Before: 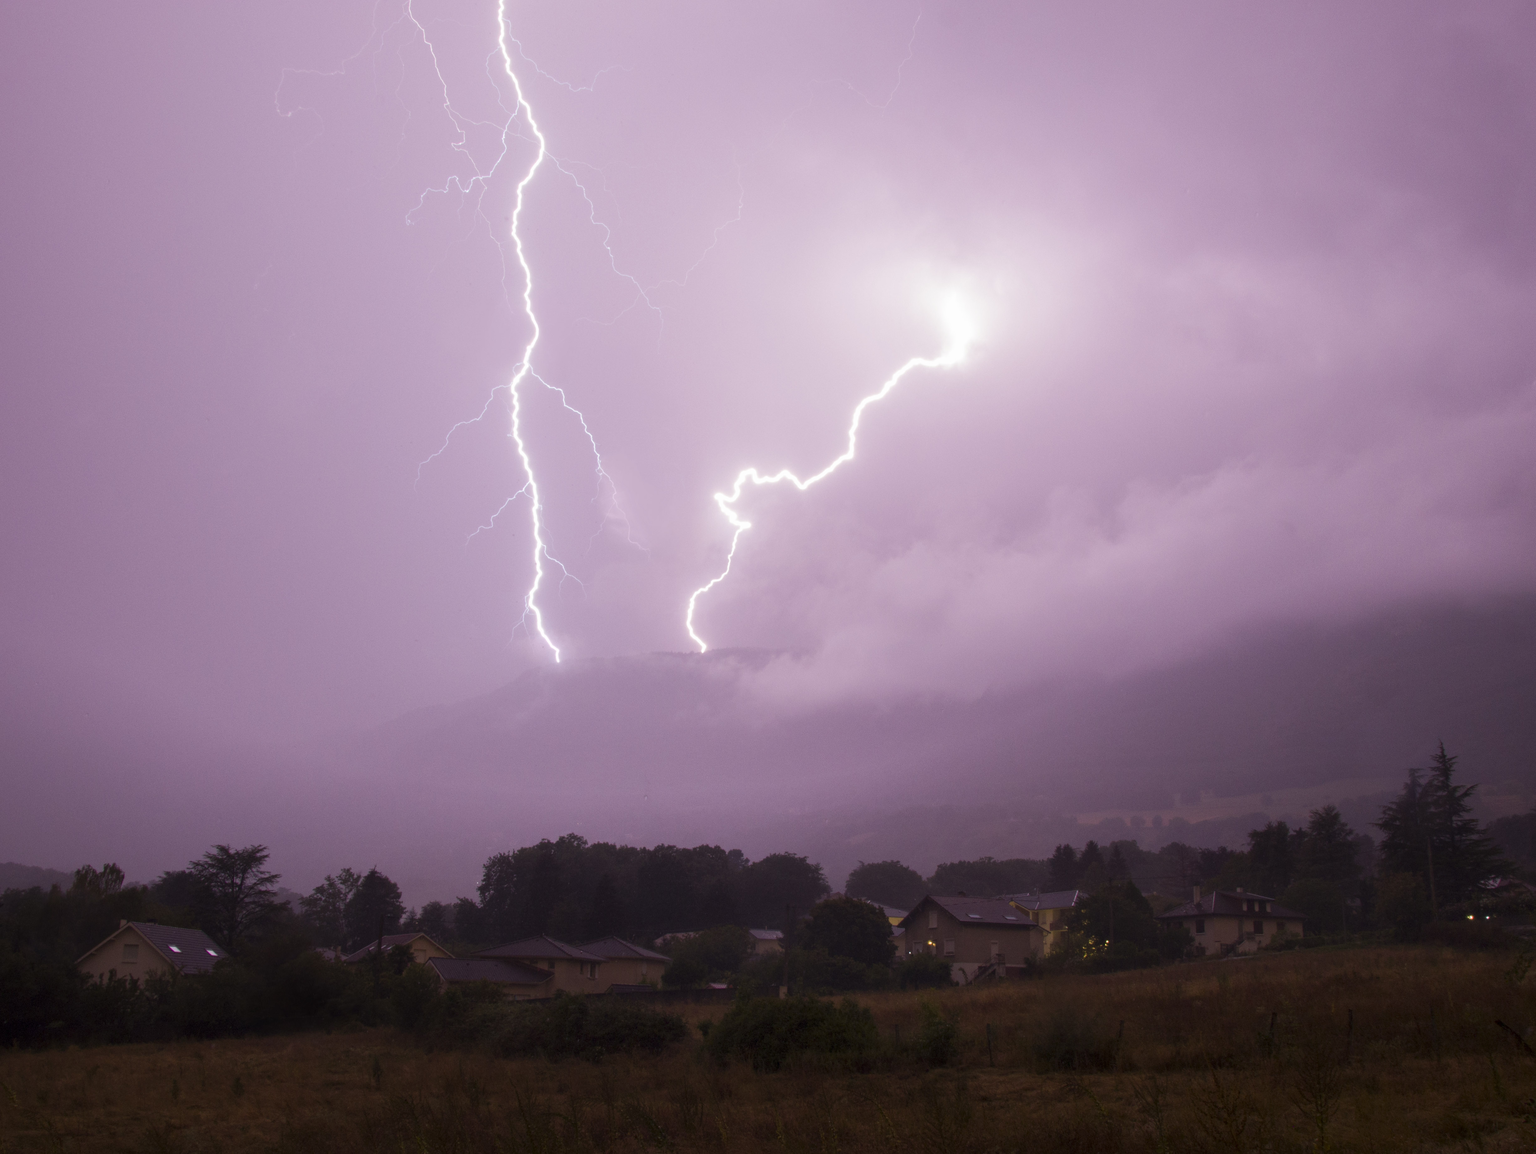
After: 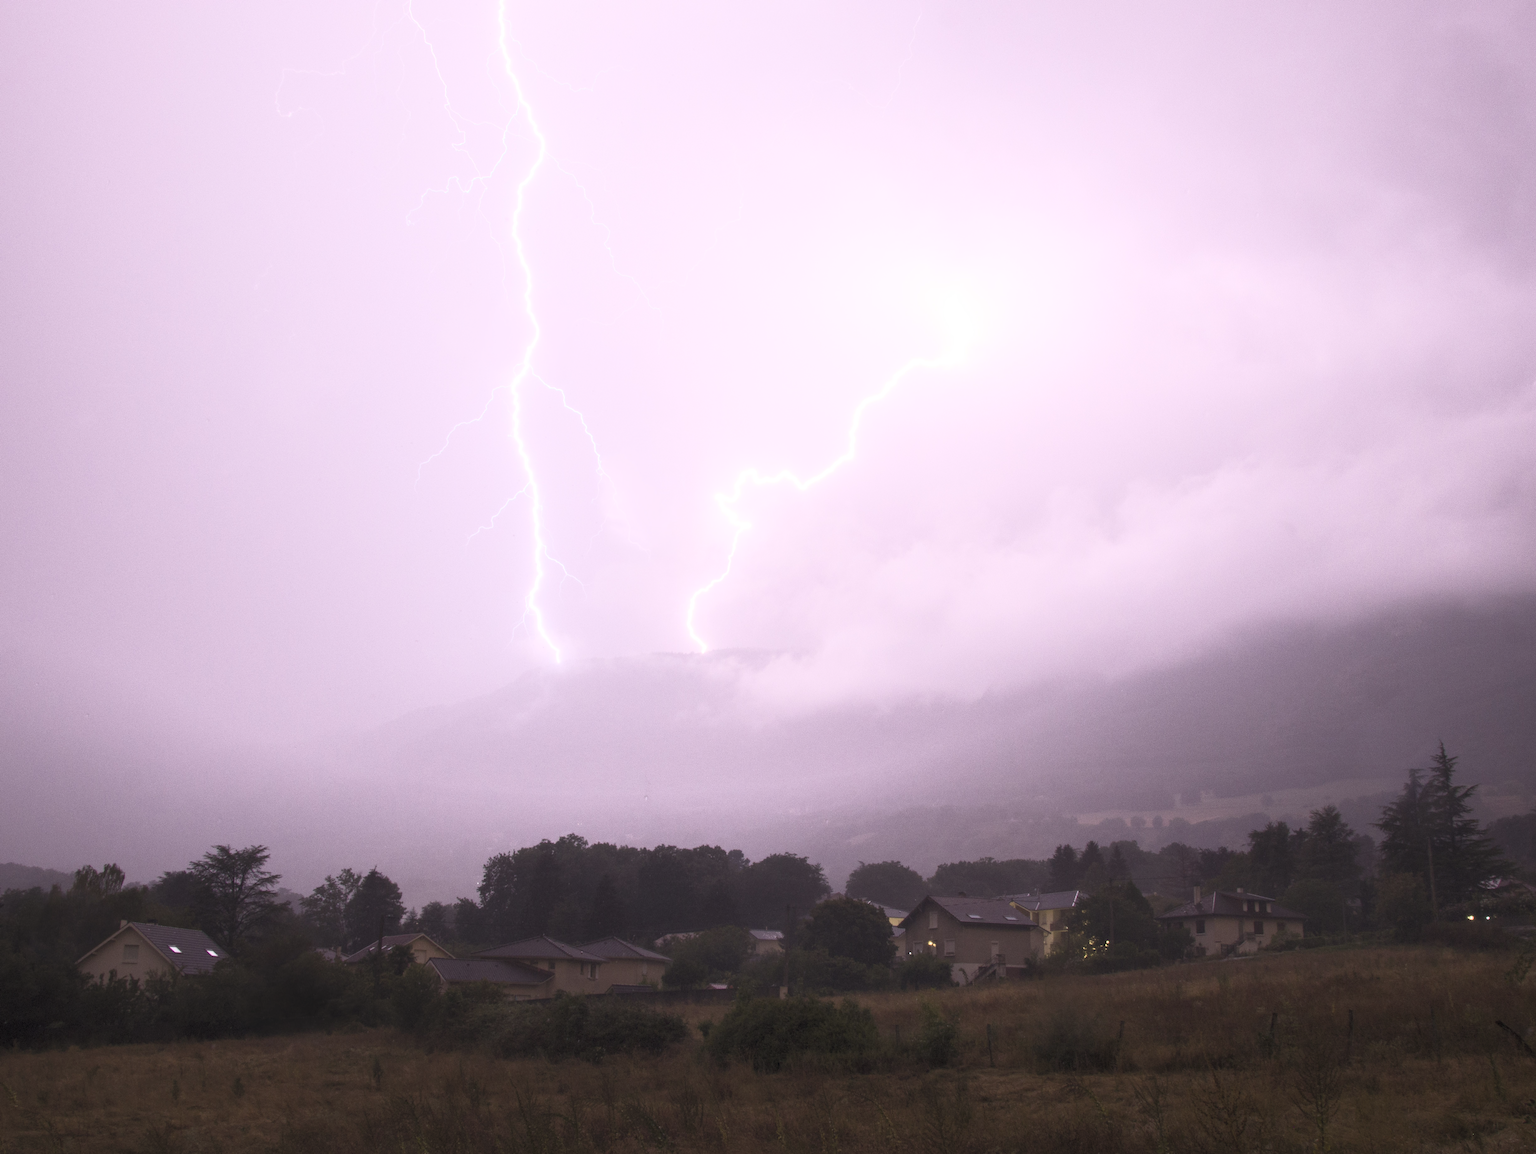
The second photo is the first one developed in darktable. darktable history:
contrast brightness saturation: contrast 0.428, brightness 0.555, saturation -0.182
